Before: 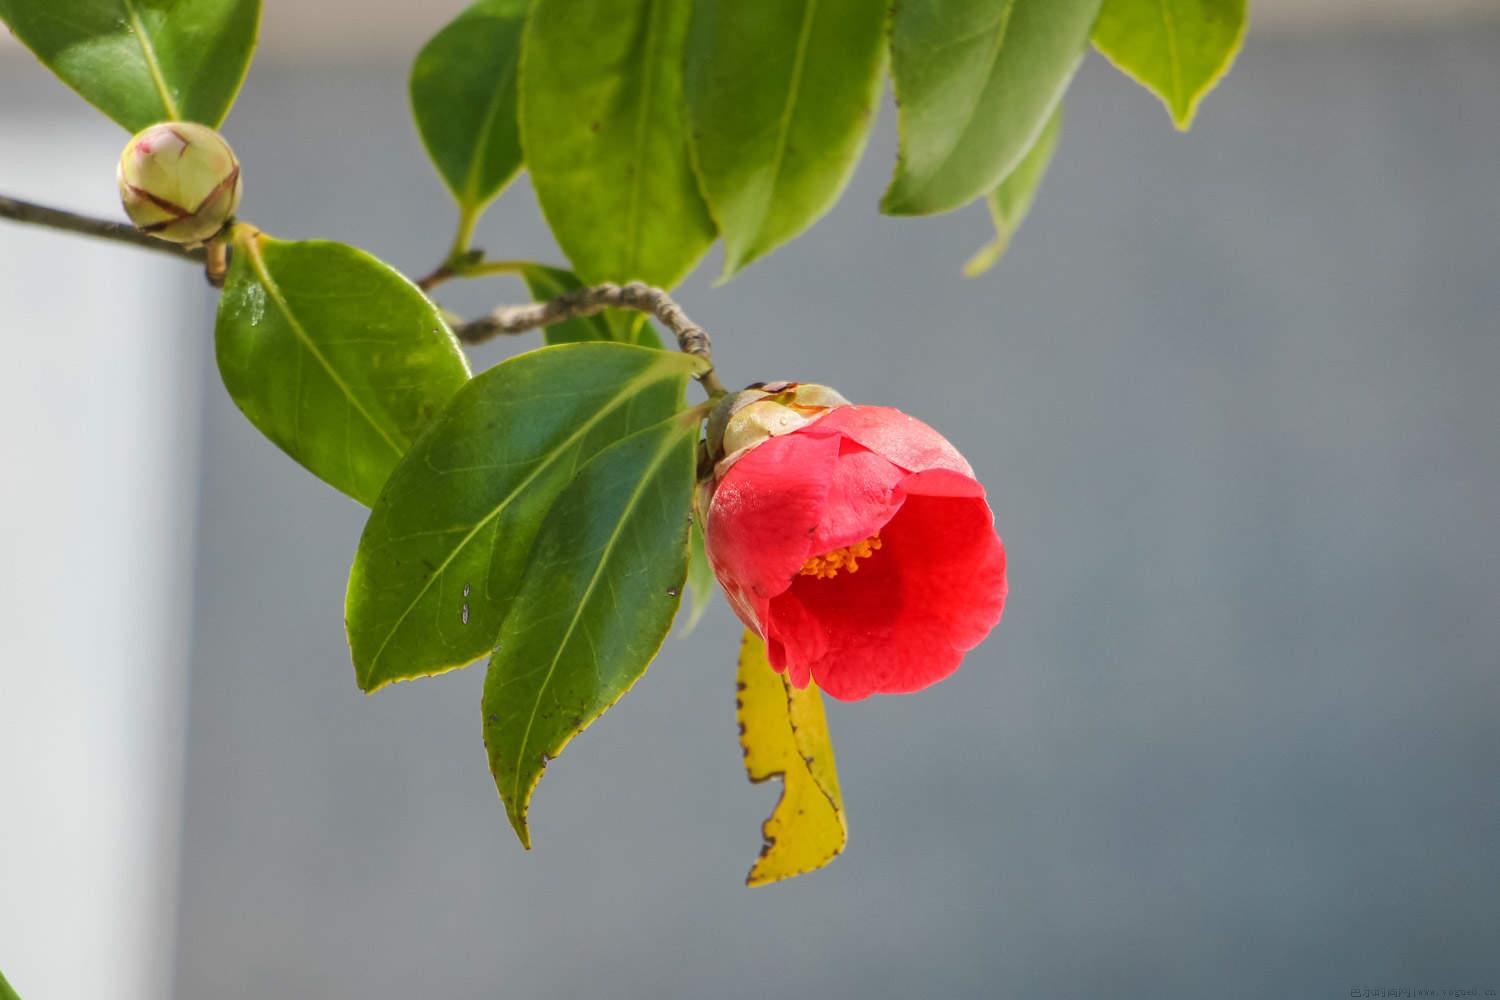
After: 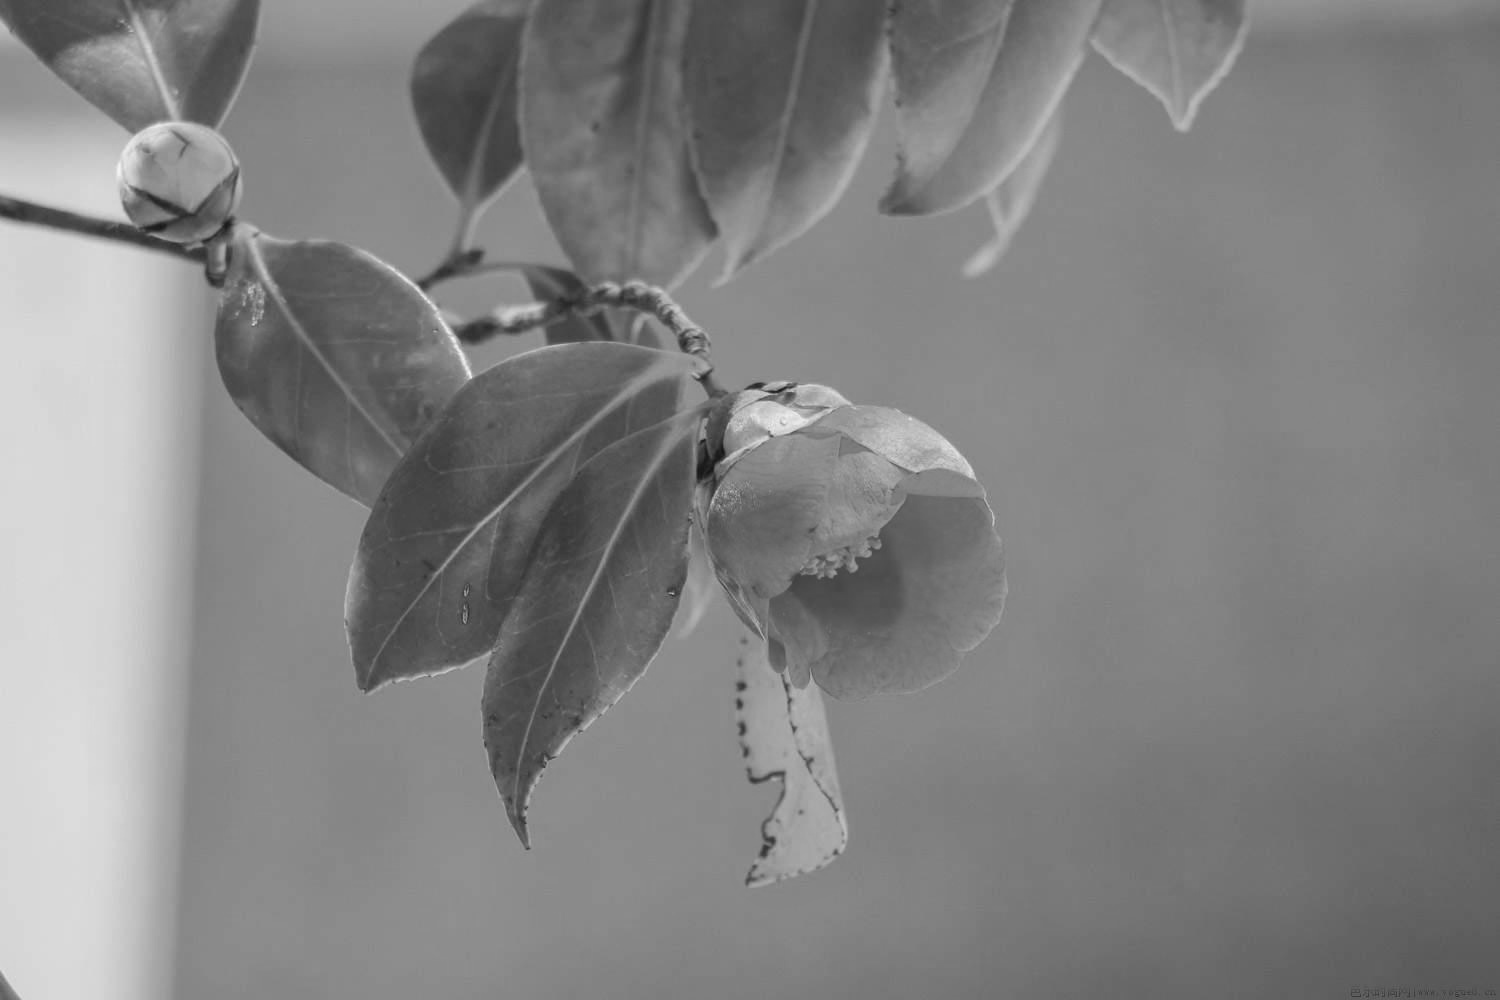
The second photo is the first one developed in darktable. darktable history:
exposure: black level correction 0.002, exposure -0.1 EV, compensate highlight preservation false
monochrome: a 1.94, b -0.638
